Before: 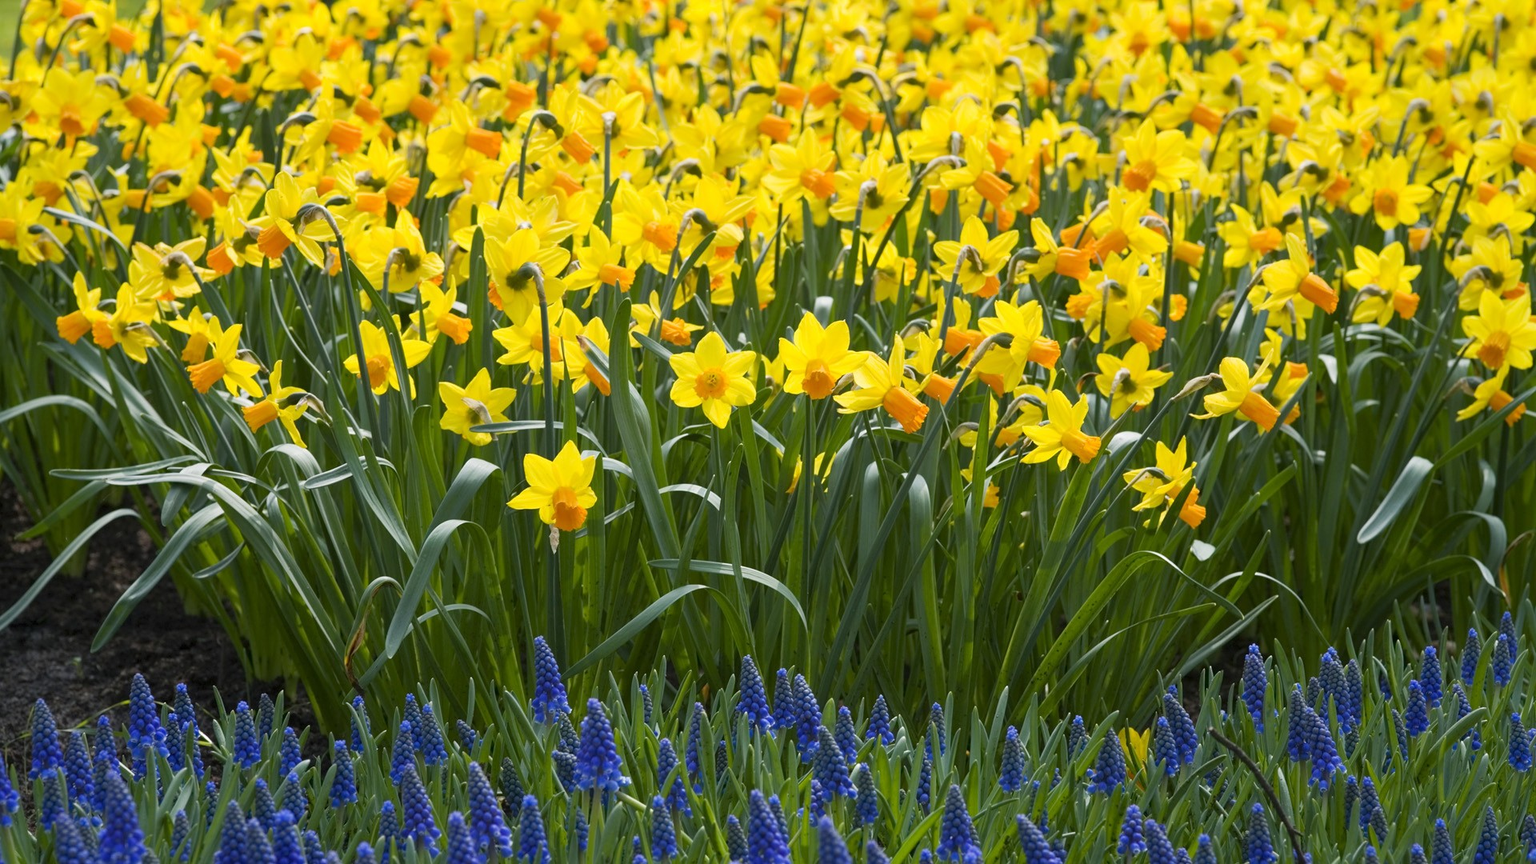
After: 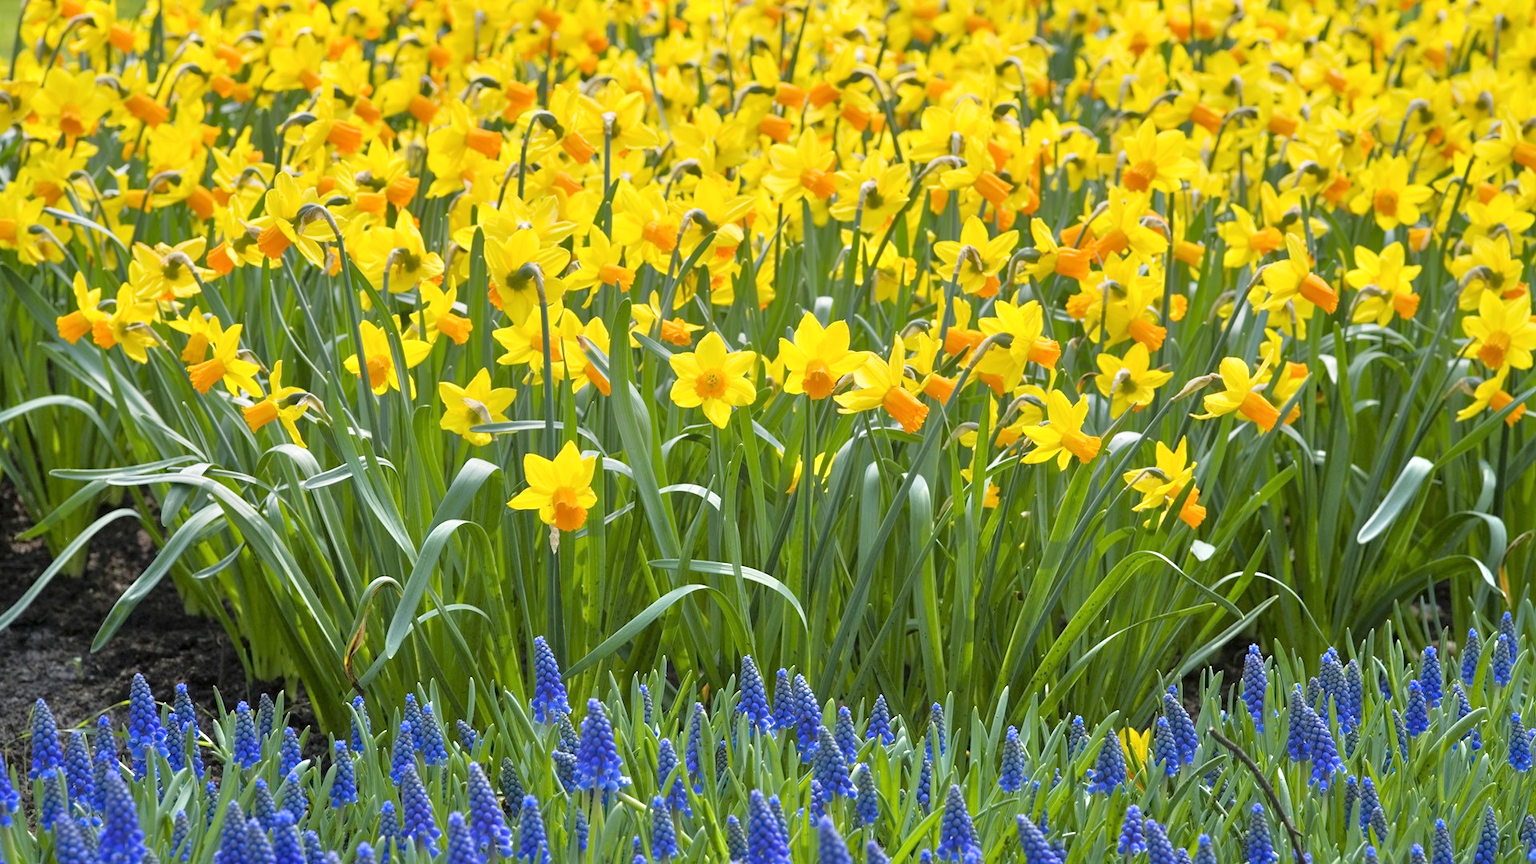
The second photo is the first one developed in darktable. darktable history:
exposure: compensate highlight preservation false
base curve: curves: ch0 [(0, 0) (0.283, 0.295) (1, 1)], preserve colors none
tone equalizer: -7 EV 0.15 EV, -6 EV 0.6 EV, -5 EV 1.15 EV, -4 EV 1.33 EV, -3 EV 1.15 EV, -2 EV 0.6 EV, -1 EV 0.15 EV, mask exposure compensation -0.5 EV
